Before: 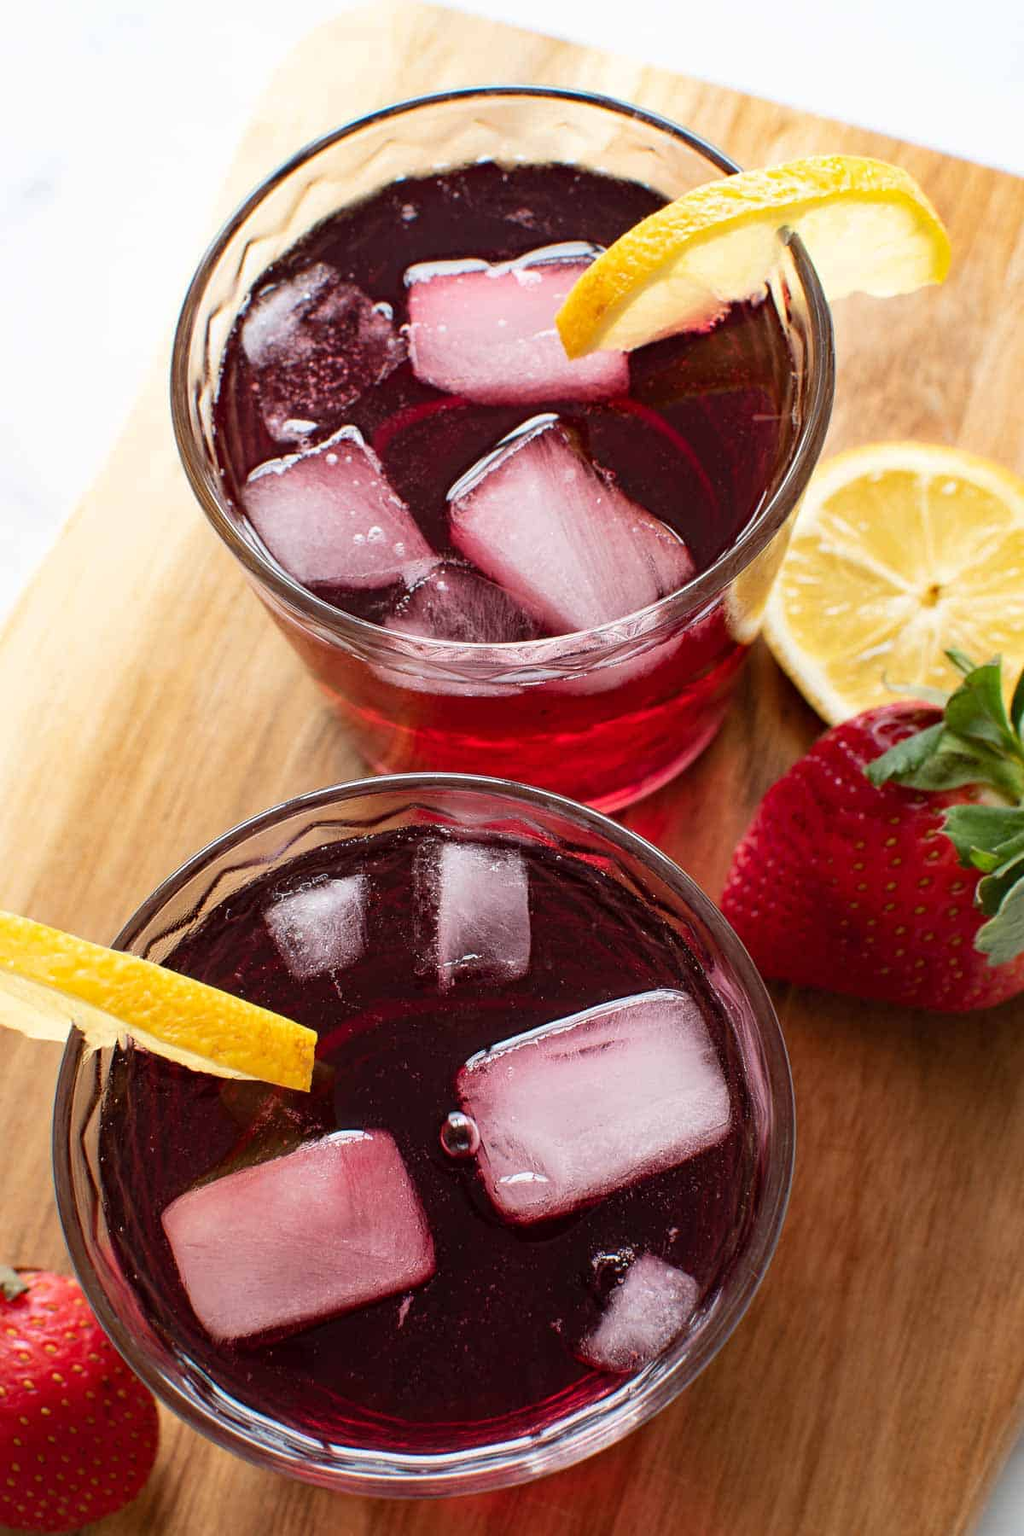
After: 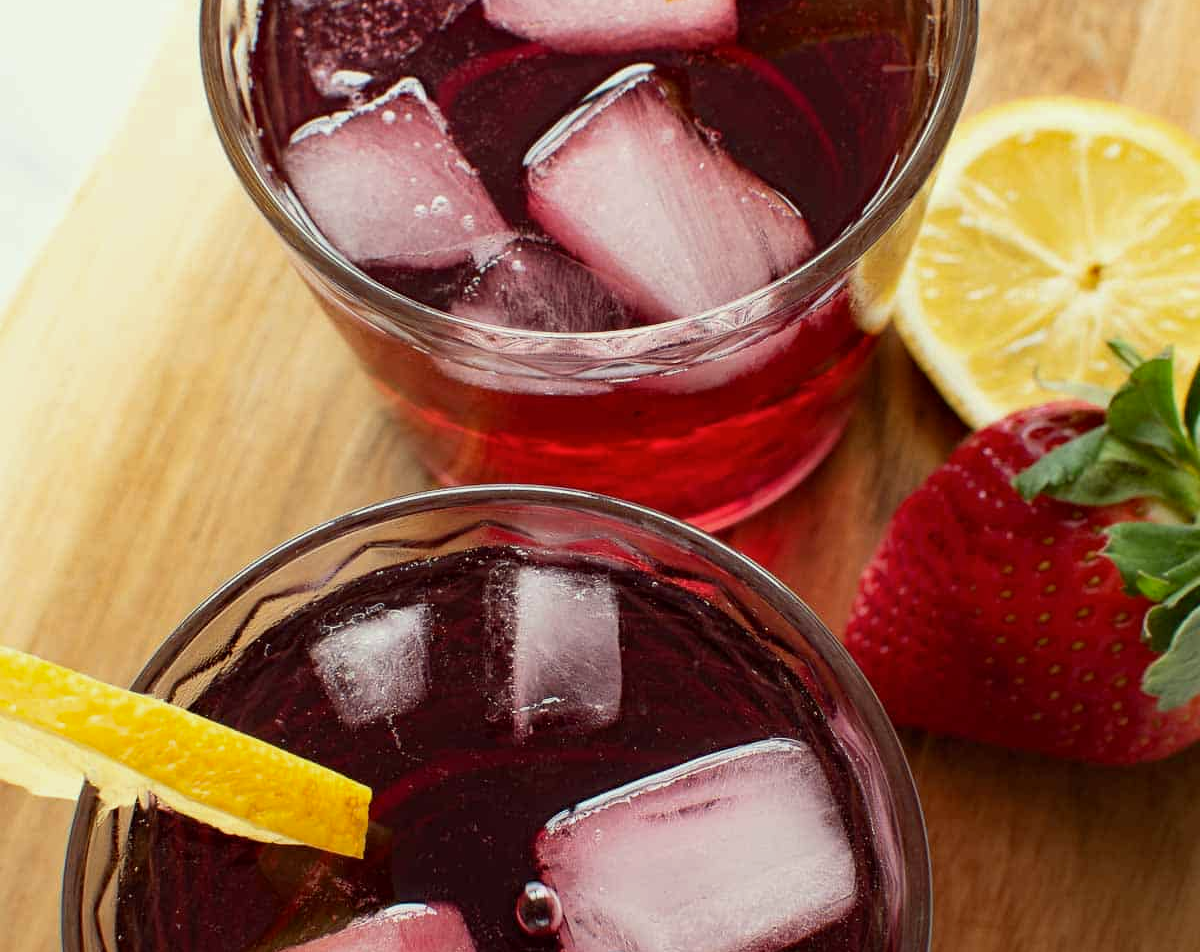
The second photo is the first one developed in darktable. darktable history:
color correction: highlights a* -4.24, highlights b* 6.3
exposure: black level correction 0.001, exposure -0.122 EV, compensate exposure bias true, compensate highlight preservation false
crop and rotate: top 23.438%, bottom 23.63%
